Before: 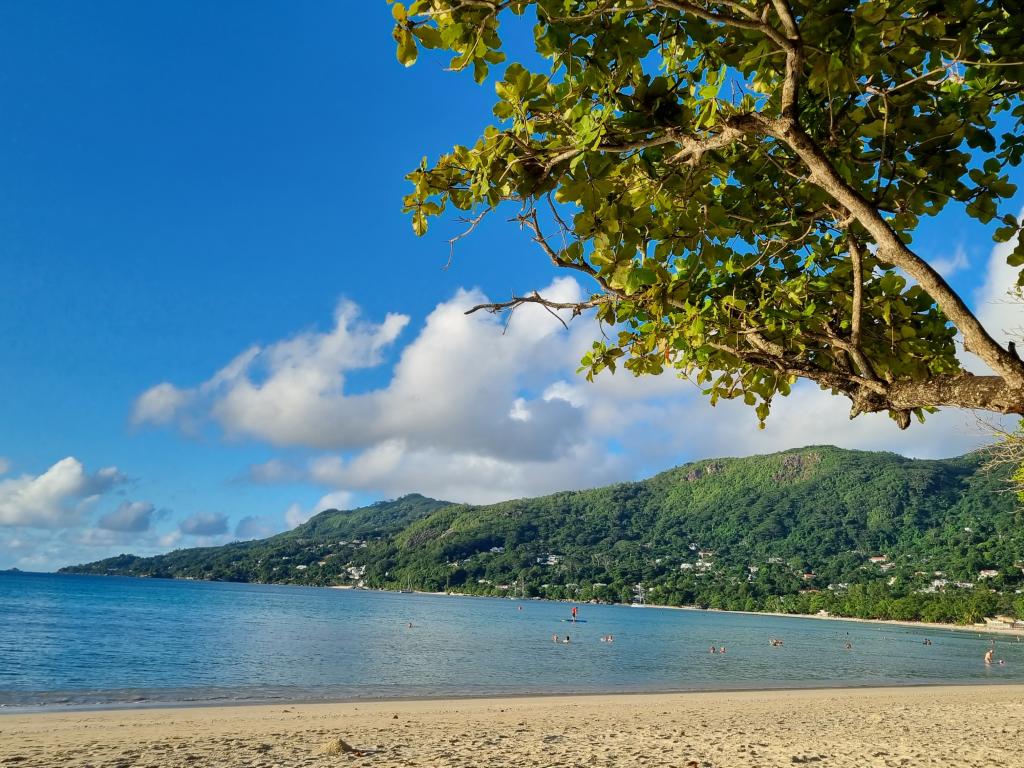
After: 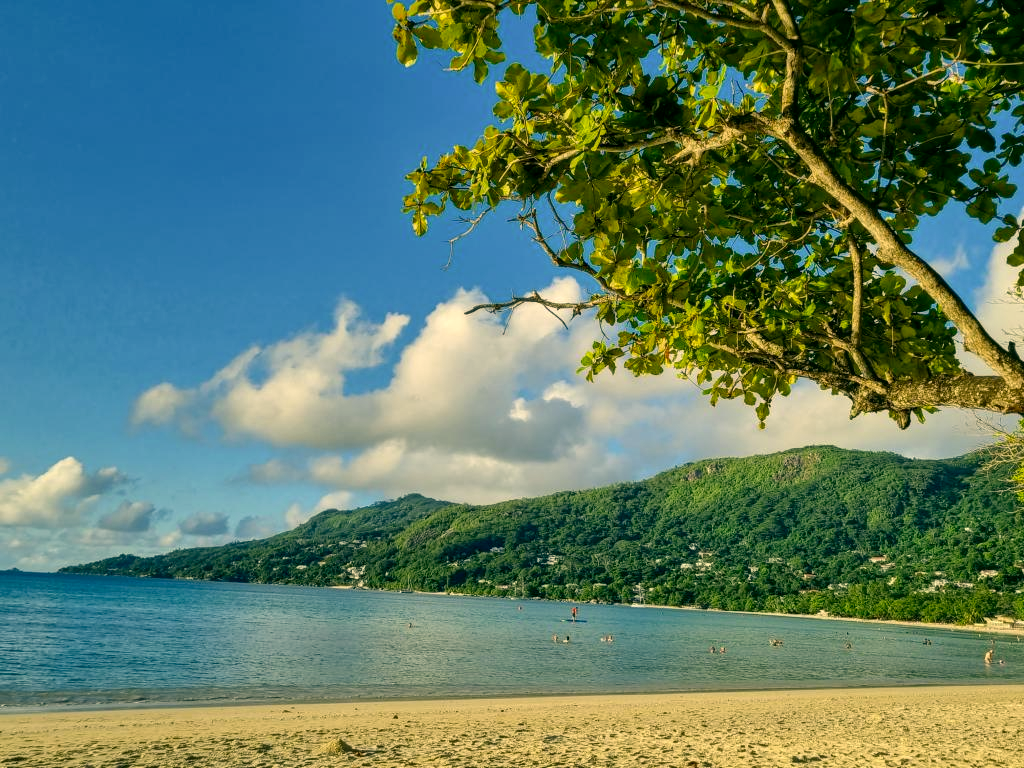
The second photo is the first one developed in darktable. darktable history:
color correction: highlights a* 4.9, highlights b* 24.64, shadows a* -16.08, shadows b* 3.94
local contrast: on, module defaults
